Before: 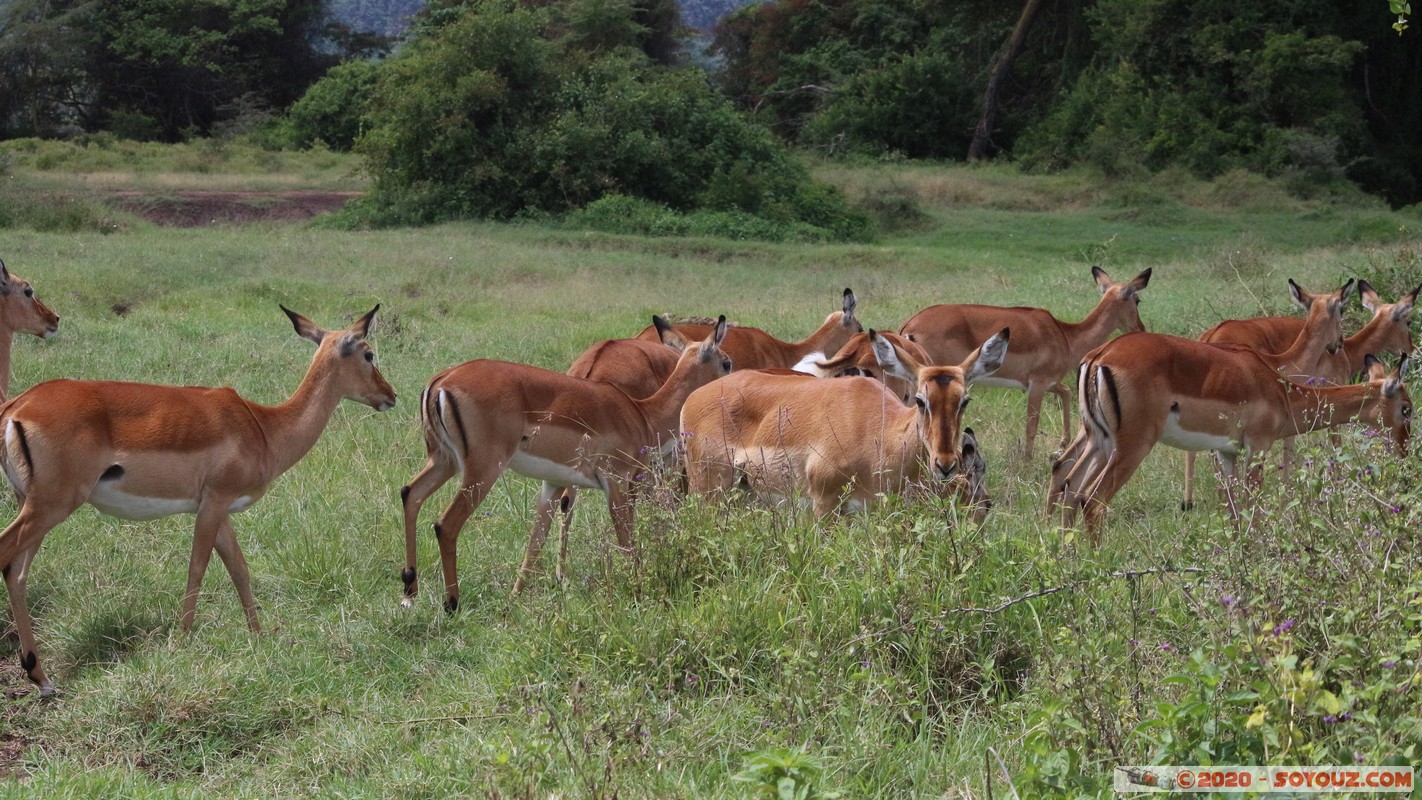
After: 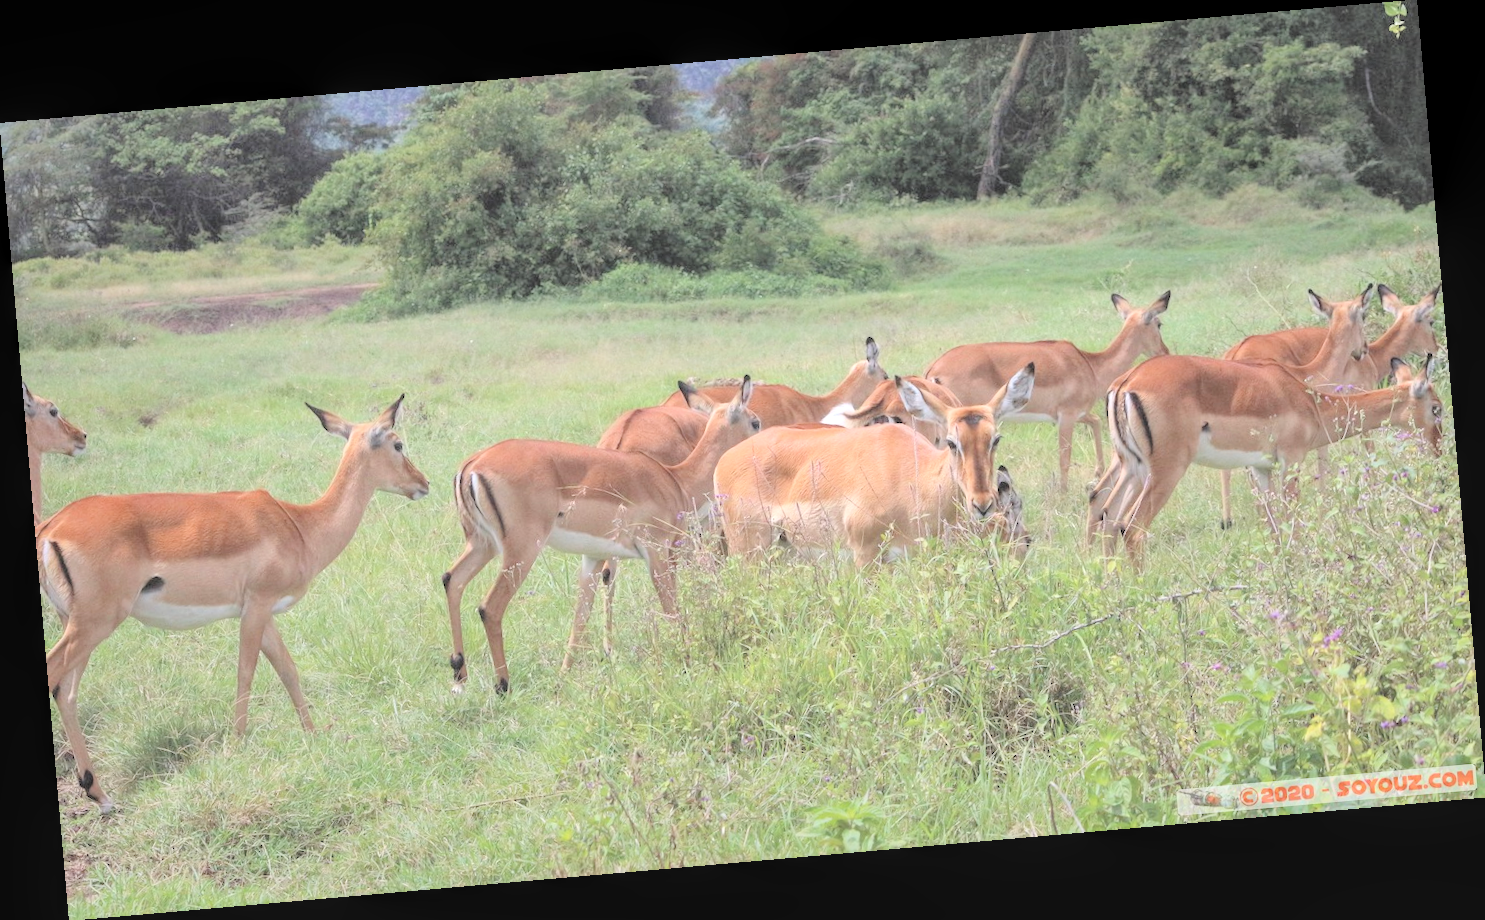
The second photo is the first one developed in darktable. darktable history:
exposure: black level correction 0.001, compensate highlight preservation false
rotate and perspective: rotation -4.98°, automatic cropping off
local contrast: detail 130%
contrast brightness saturation: brightness 1
